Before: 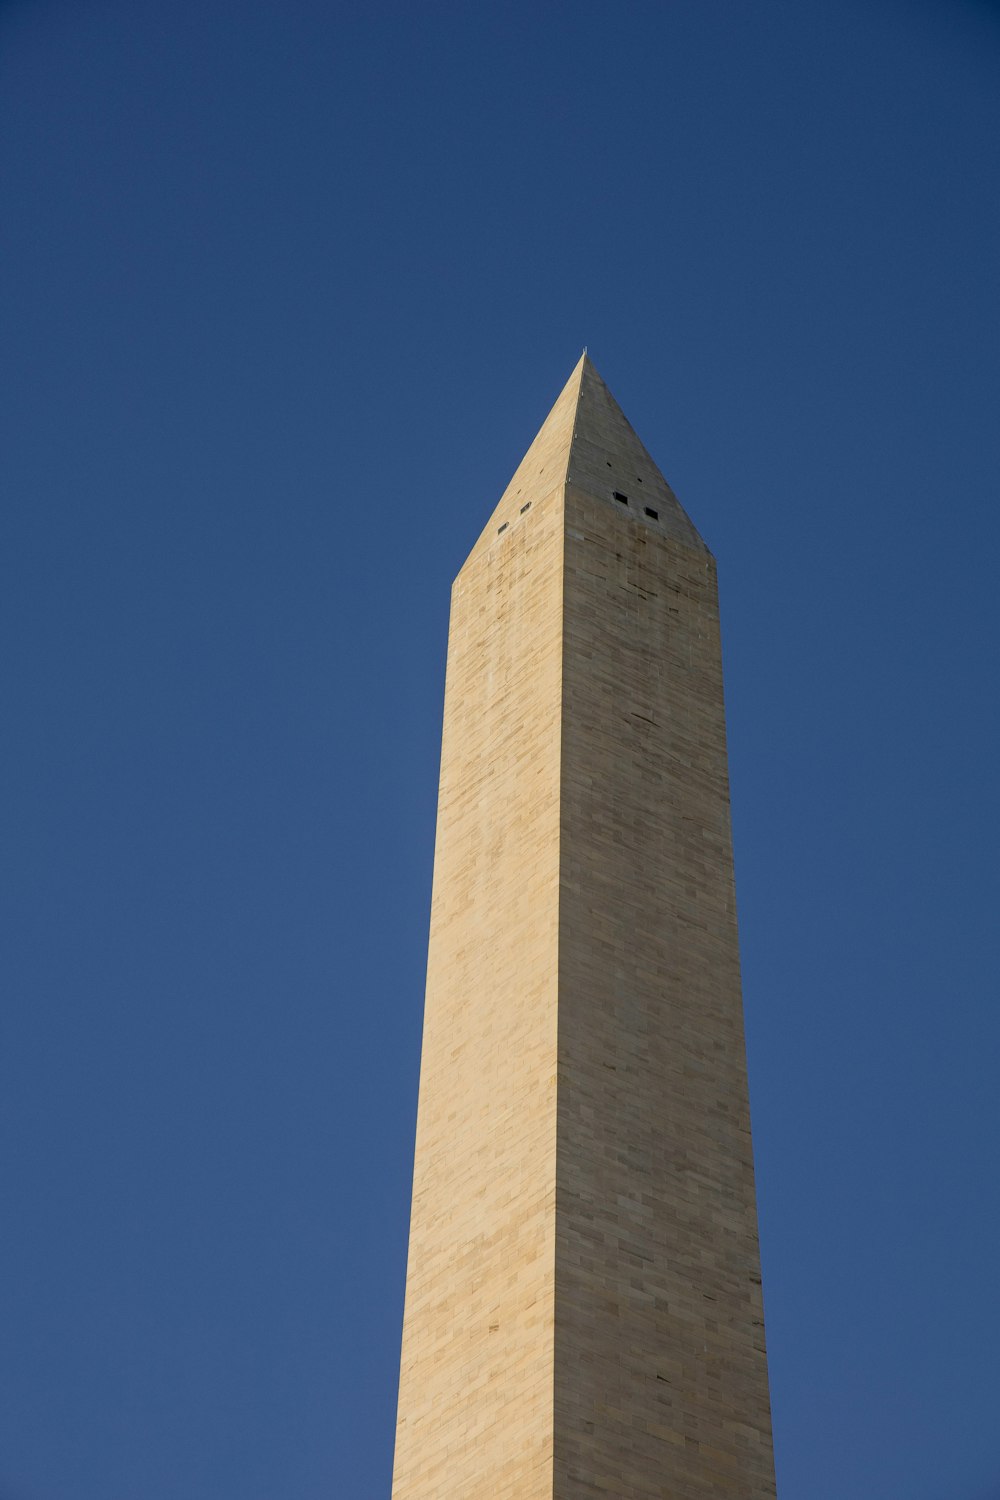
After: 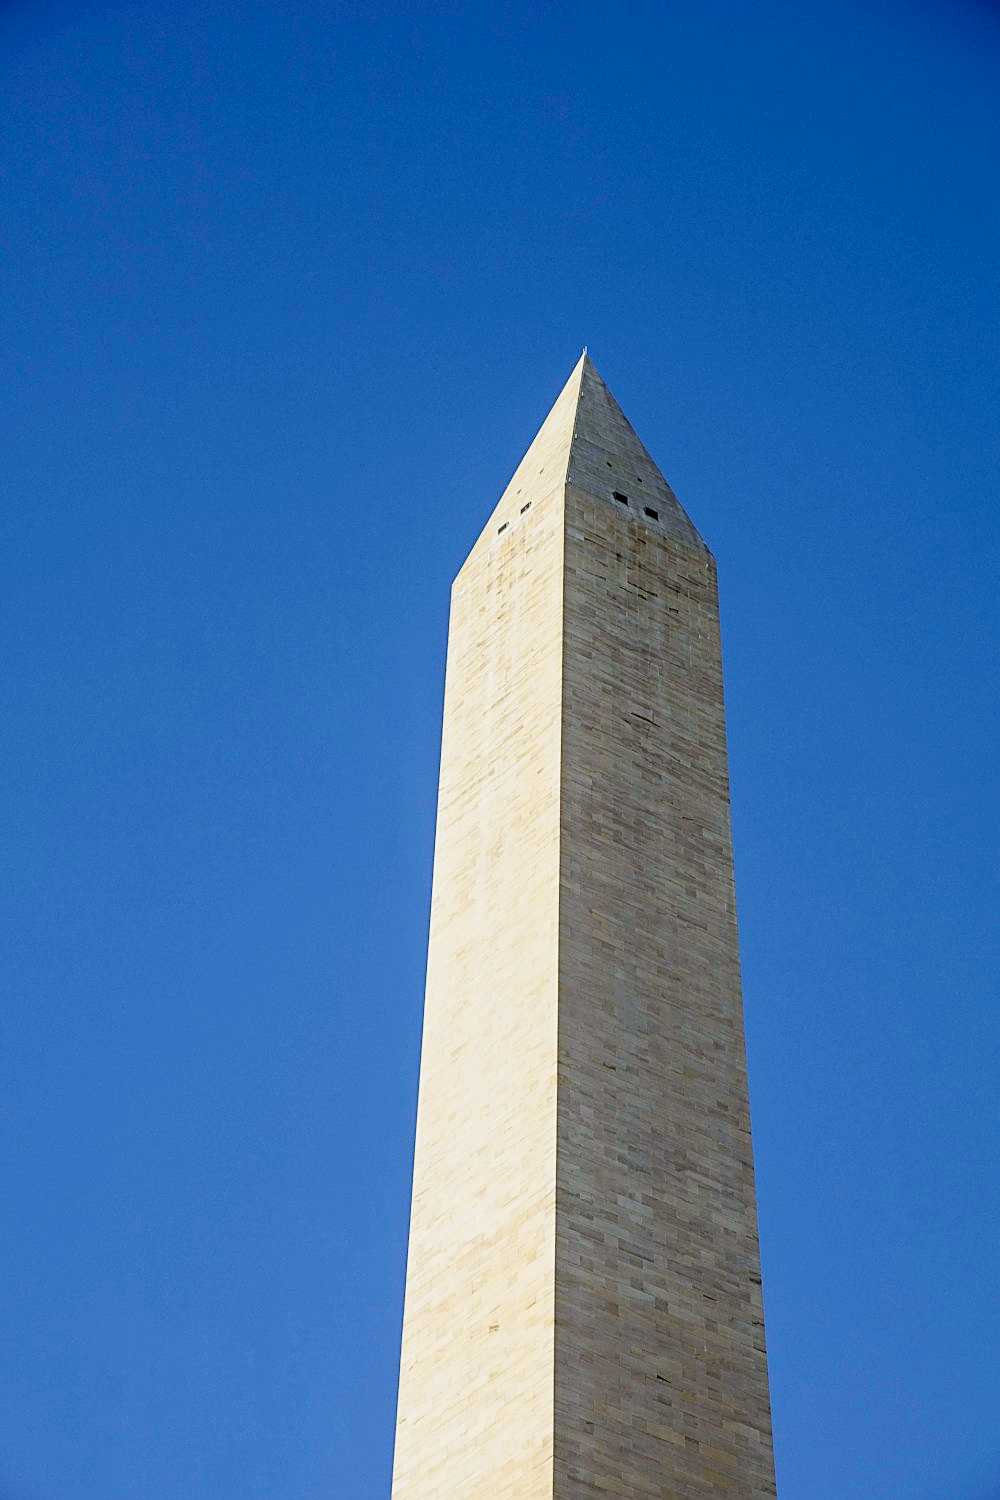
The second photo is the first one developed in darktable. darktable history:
sharpen: on, module defaults
white balance: red 0.931, blue 1.11
base curve: curves: ch0 [(0, 0) (0.028, 0.03) (0.121, 0.232) (0.46, 0.748) (0.859, 0.968) (1, 1)], preserve colors none
